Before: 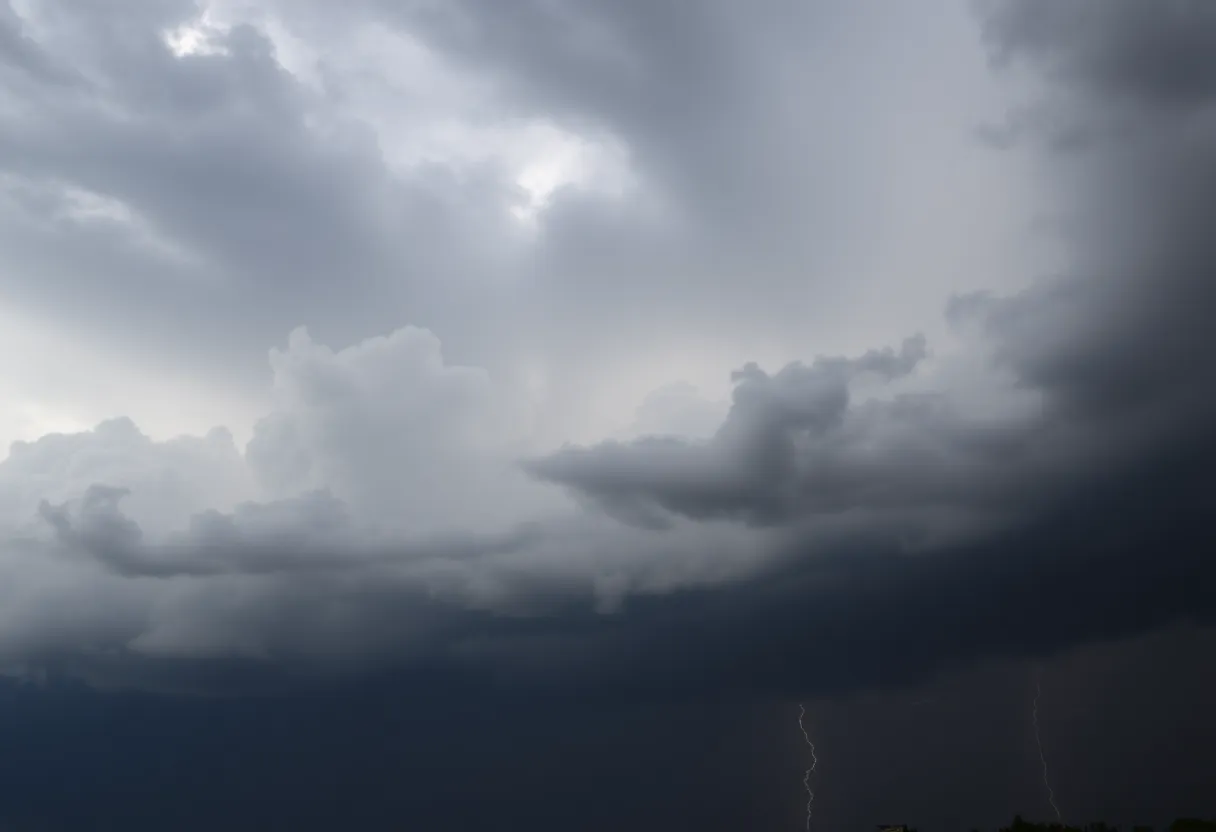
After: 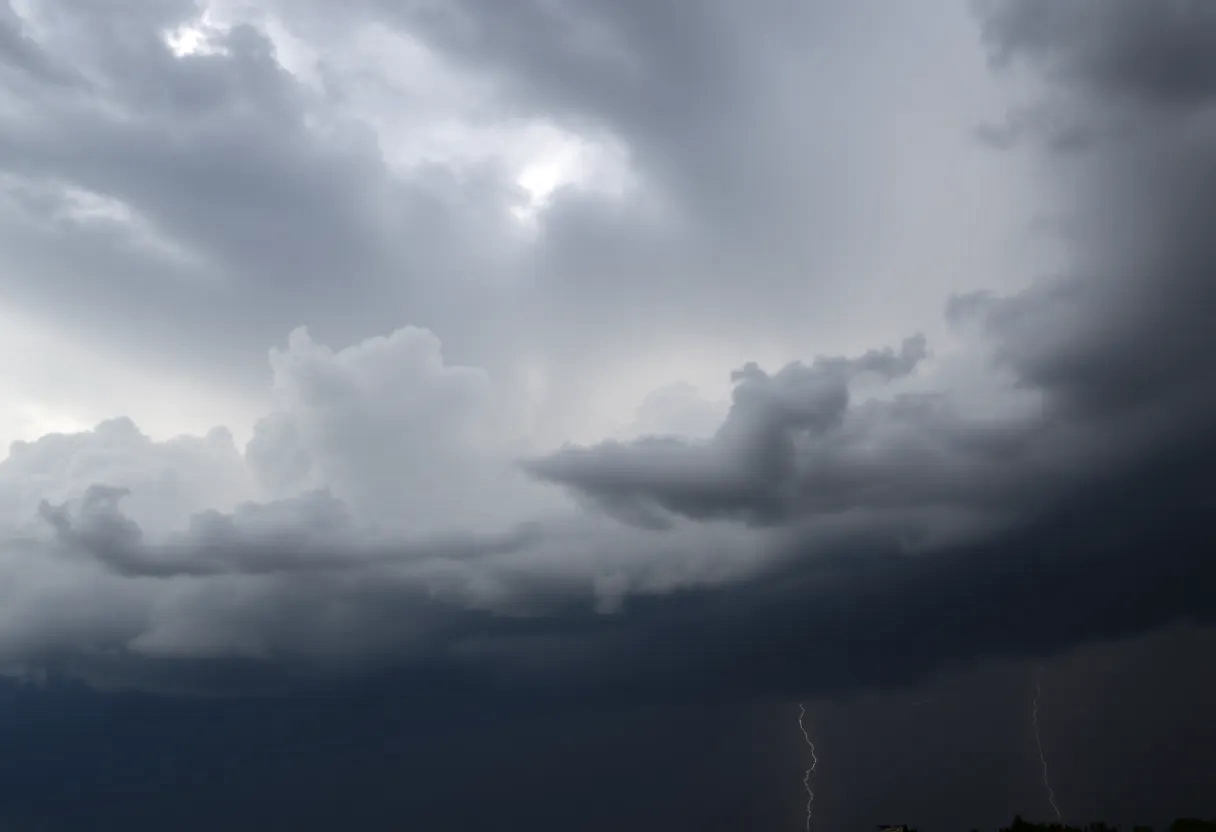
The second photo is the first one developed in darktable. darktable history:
contrast equalizer: y [[0.546, 0.552, 0.554, 0.554, 0.552, 0.546], [0.5 ×6], [0.5 ×6], [0 ×6], [0 ×6]]
exposure: exposure 0.02 EV, compensate highlight preservation false
